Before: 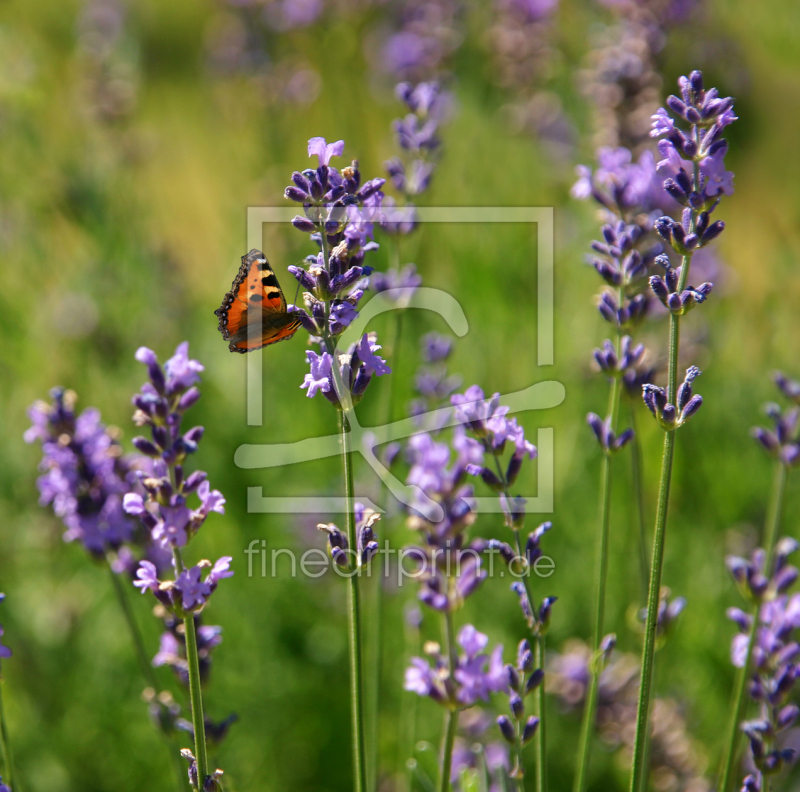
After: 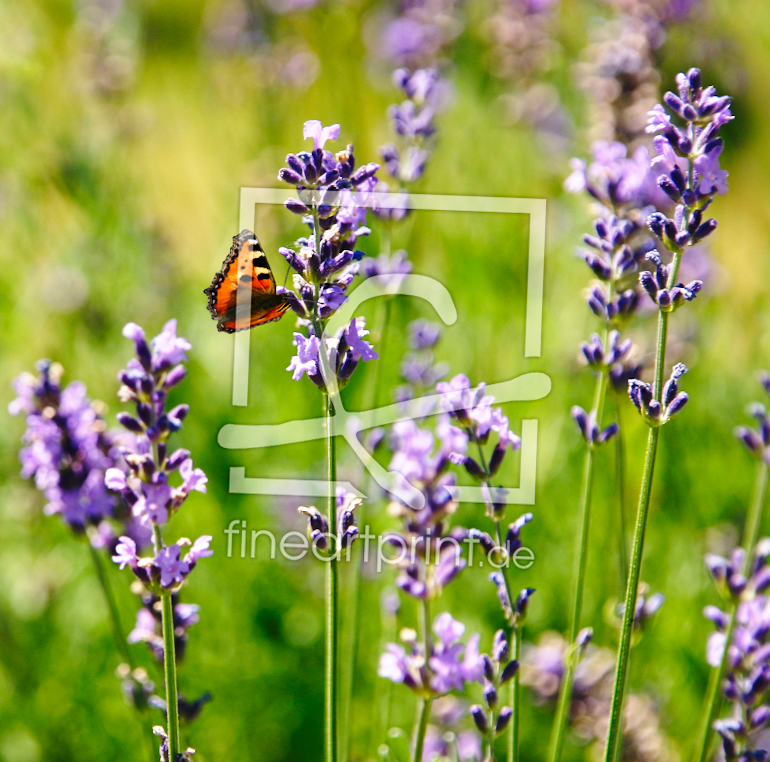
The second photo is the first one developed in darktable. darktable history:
crop and rotate: angle -2.21°
base curve: curves: ch0 [(0, 0) (0.028, 0.03) (0.121, 0.232) (0.46, 0.748) (0.859, 0.968) (1, 1)], preserve colors none
contrast equalizer: y [[0.5, 0.542, 0.583, 0.625, 0.667, 0.708], [0.5 ×6], [0.5 ×6], [0 ×6], [0 ×6]], mix 0.165
